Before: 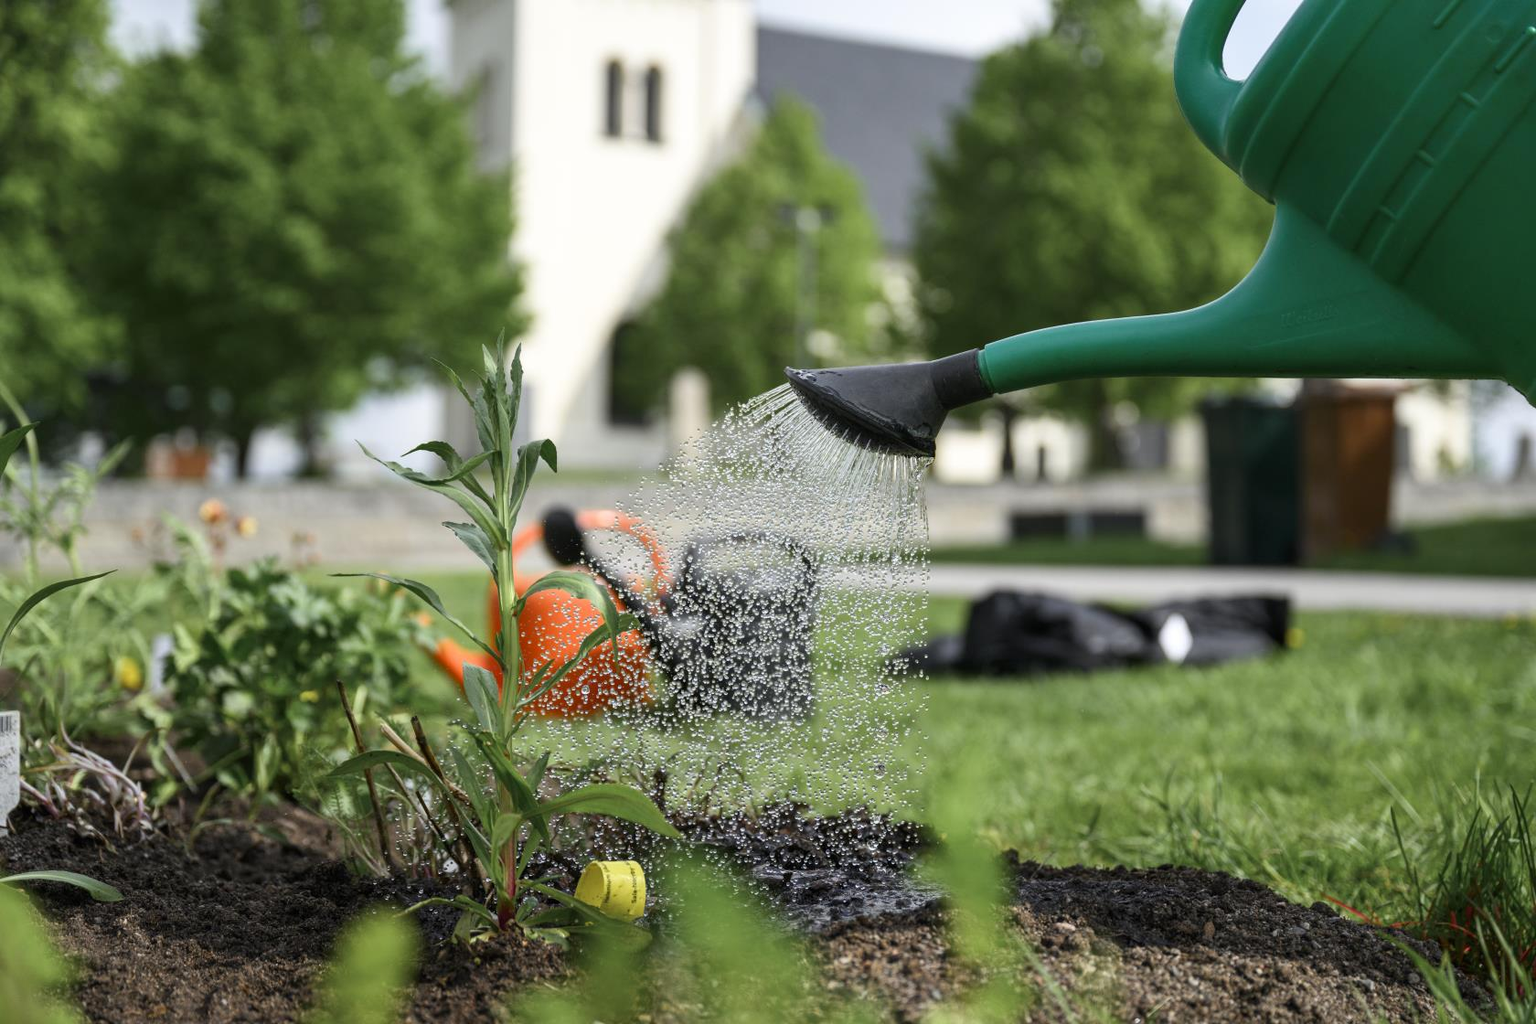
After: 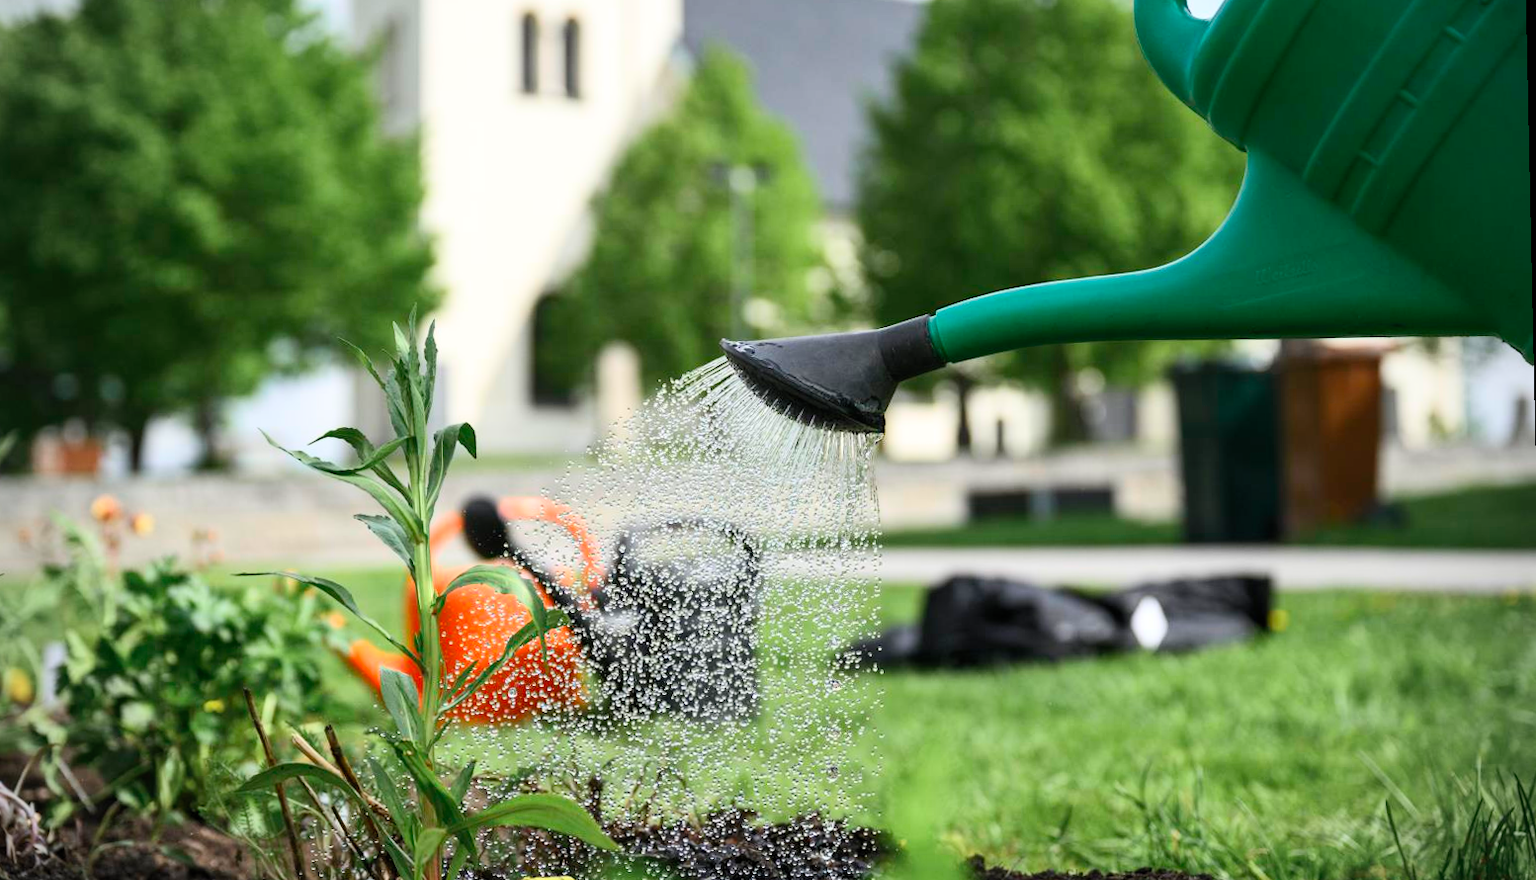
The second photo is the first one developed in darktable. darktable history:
vignetting: fall-off radius 60.65%
contrast brightness saturation: contrast 0.2, brightness 0.16, saturation 0.22
rotate and perspective: rotation -1.24°, automatic cropping off
crop: left 8.155%, top 6.611%, bottom 15.385%
